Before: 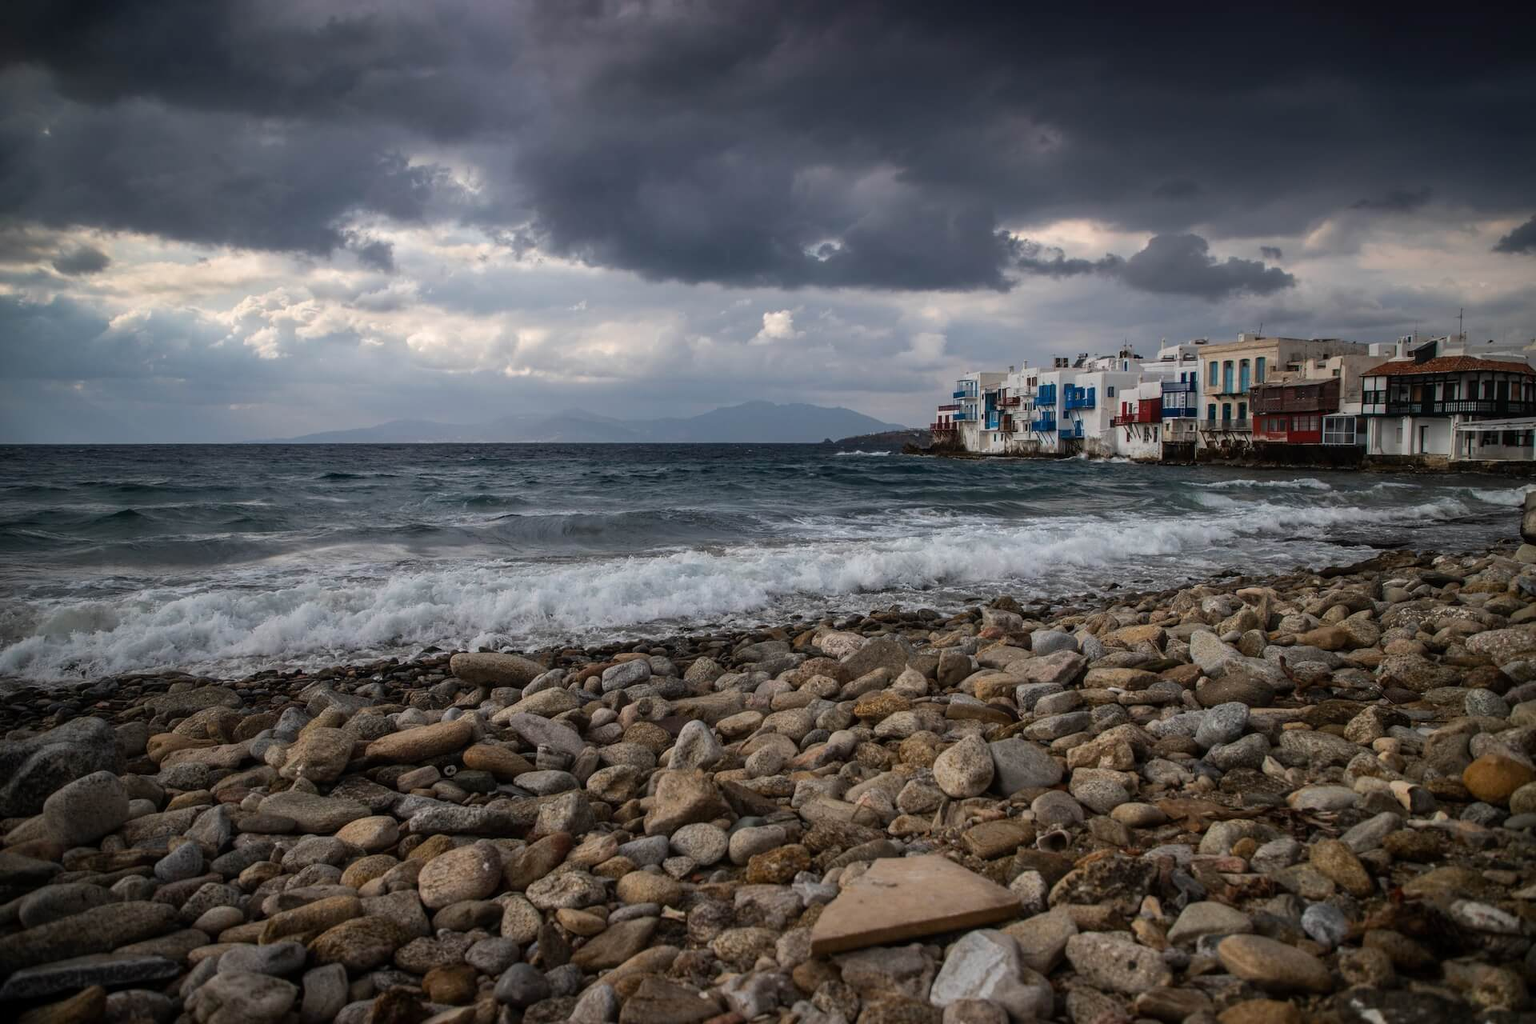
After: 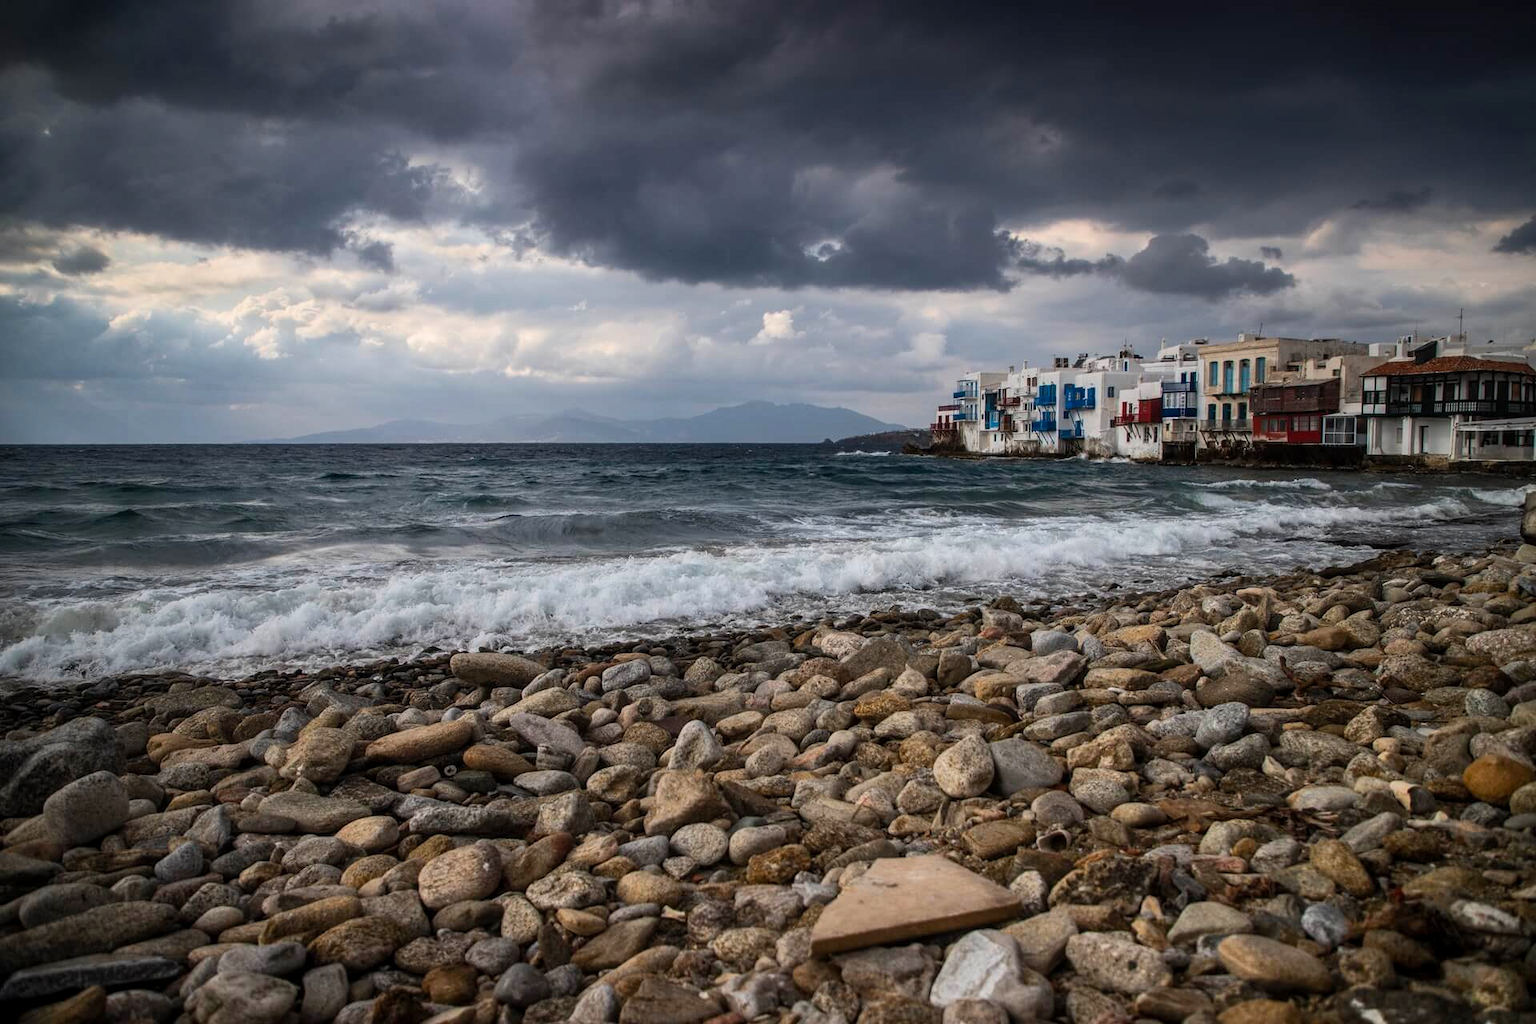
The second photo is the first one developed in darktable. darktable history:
local contrast: highlights 100%, shadows 100%, detail 120%, midtone range 0.2
contrast brightness saturation: contrast 0.2, brightness 0.16, saturation 0.22
graduated density: on, module defaults
white balance: emerald 1
